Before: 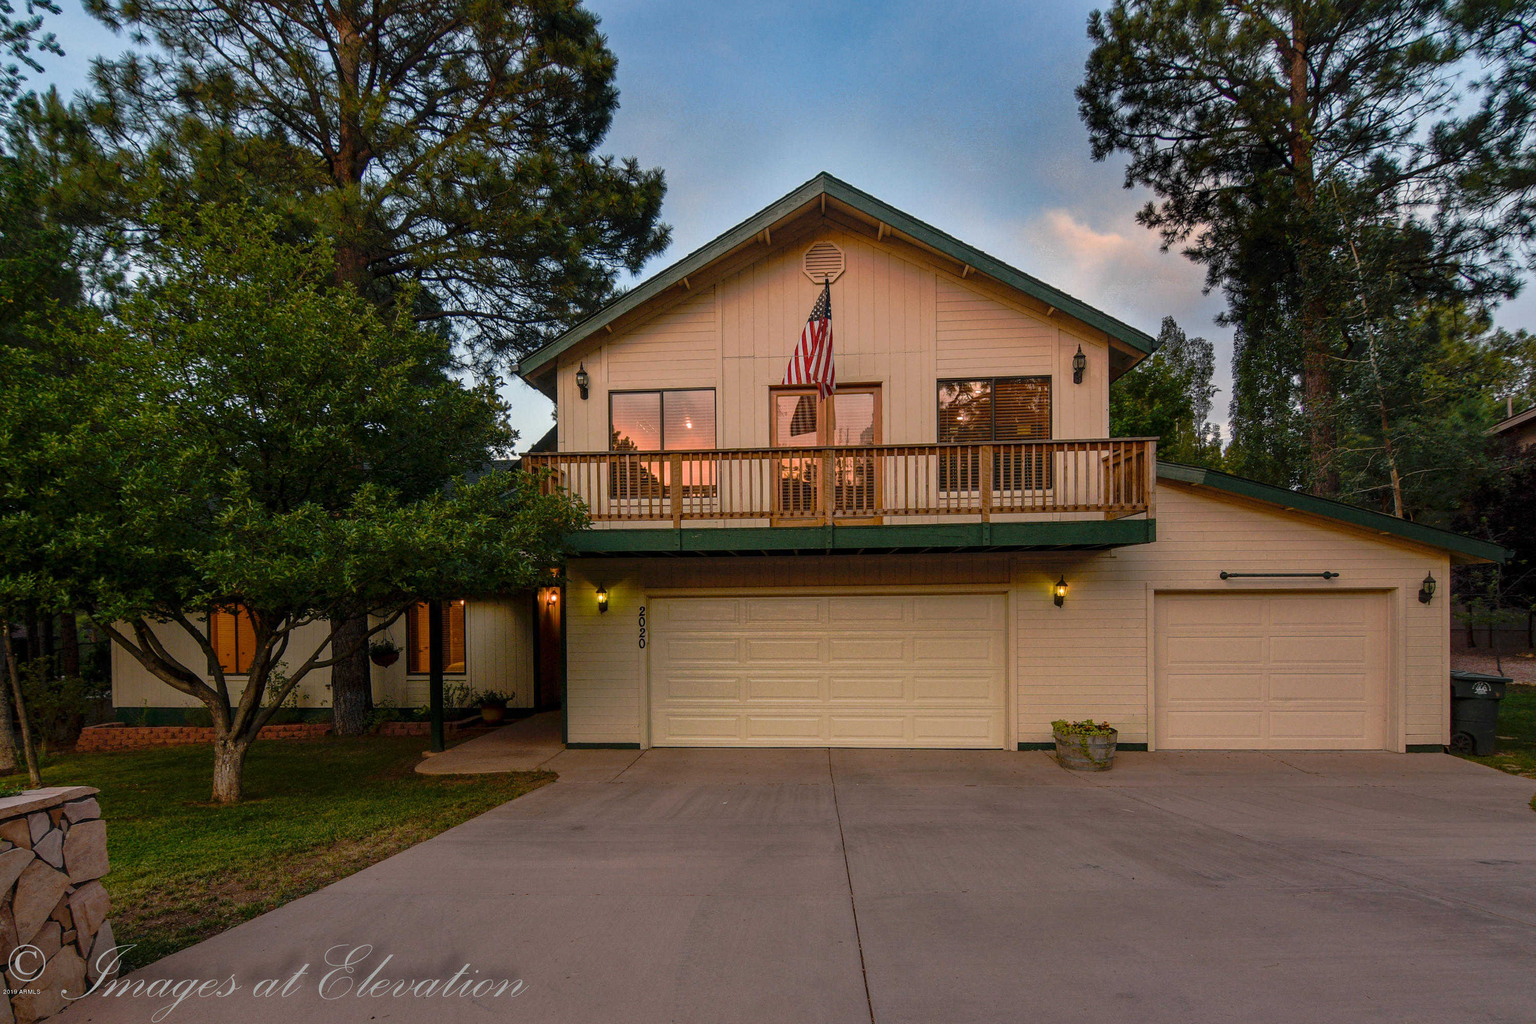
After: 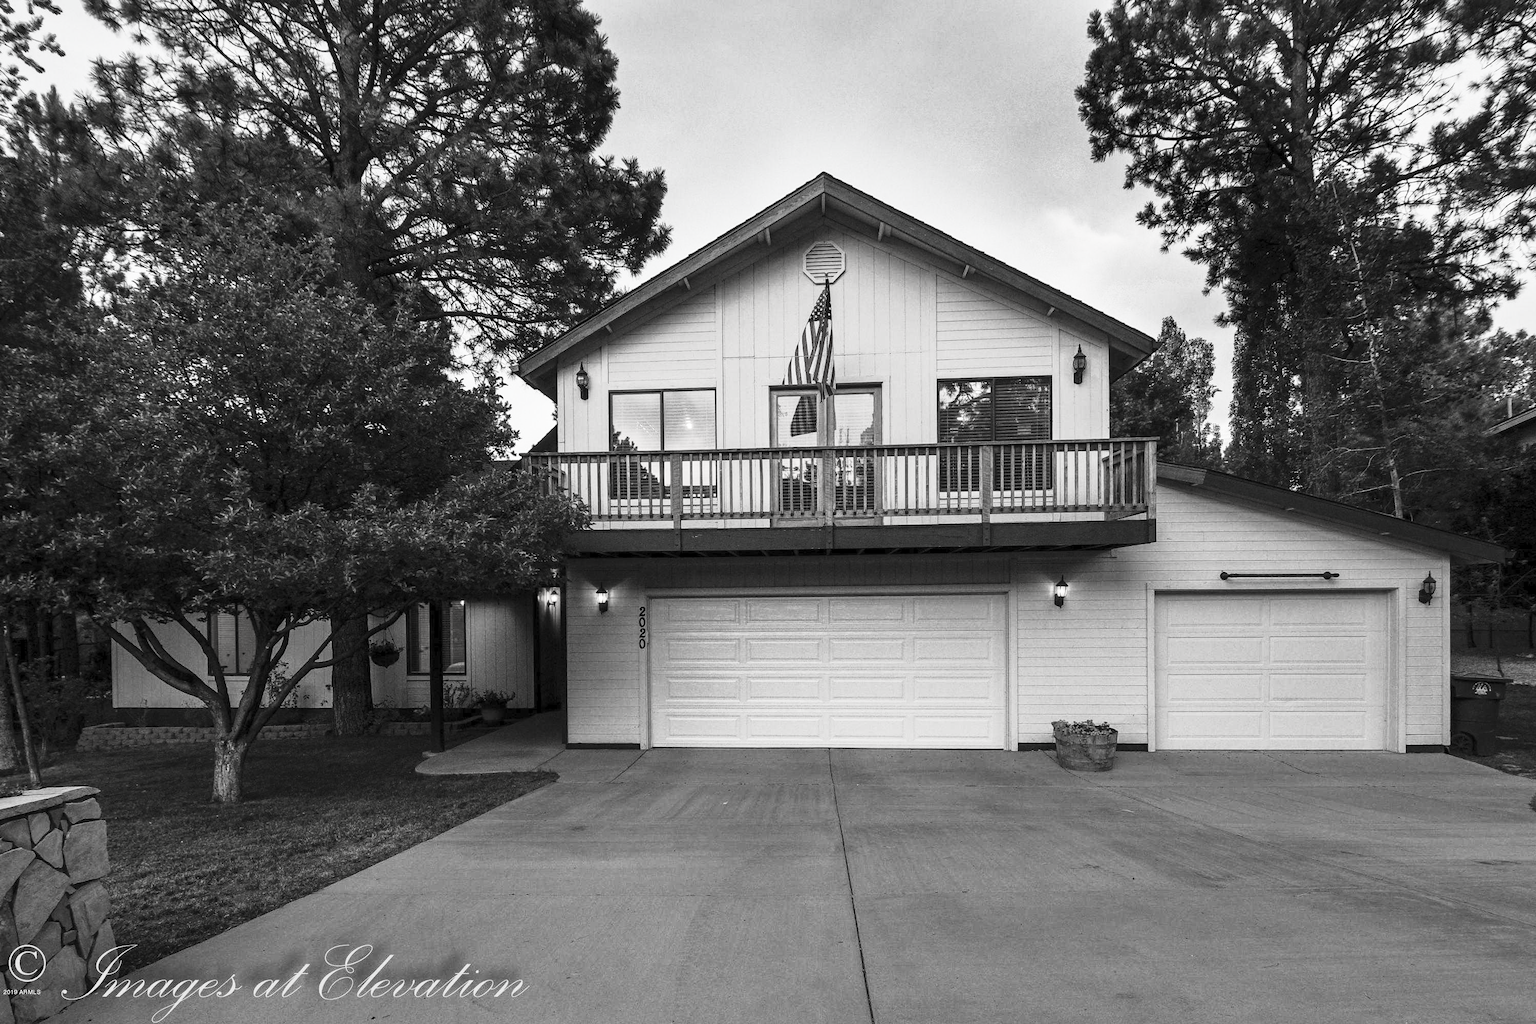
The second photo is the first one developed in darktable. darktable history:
contrast brightness saturation: contrast 0.525, brightness 0.468, saturation -0.987
